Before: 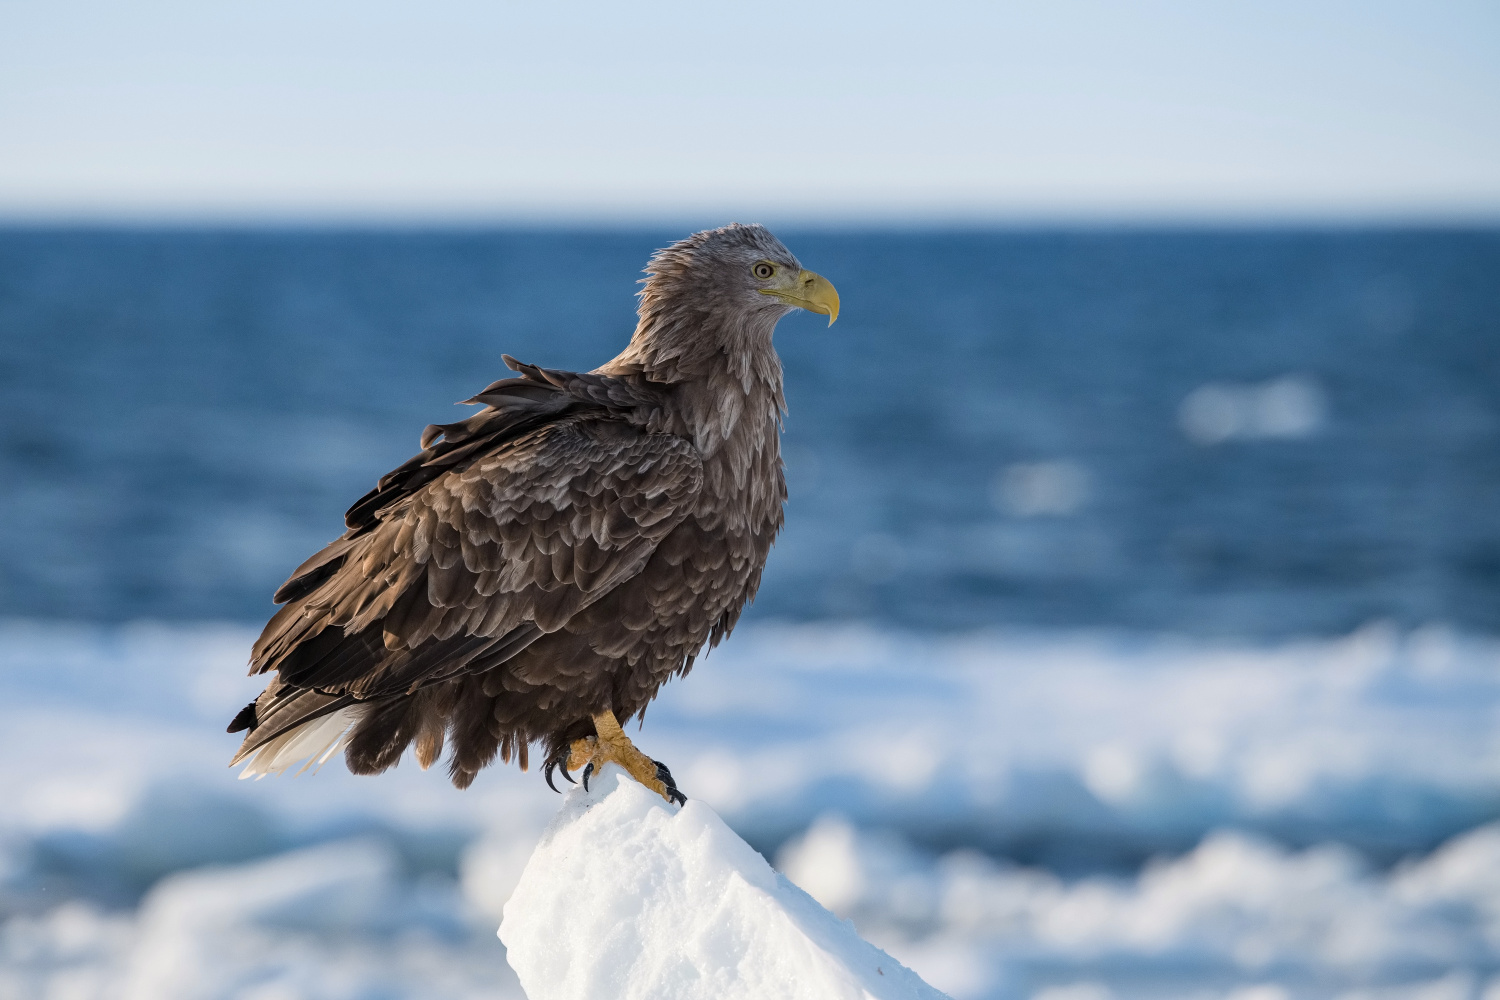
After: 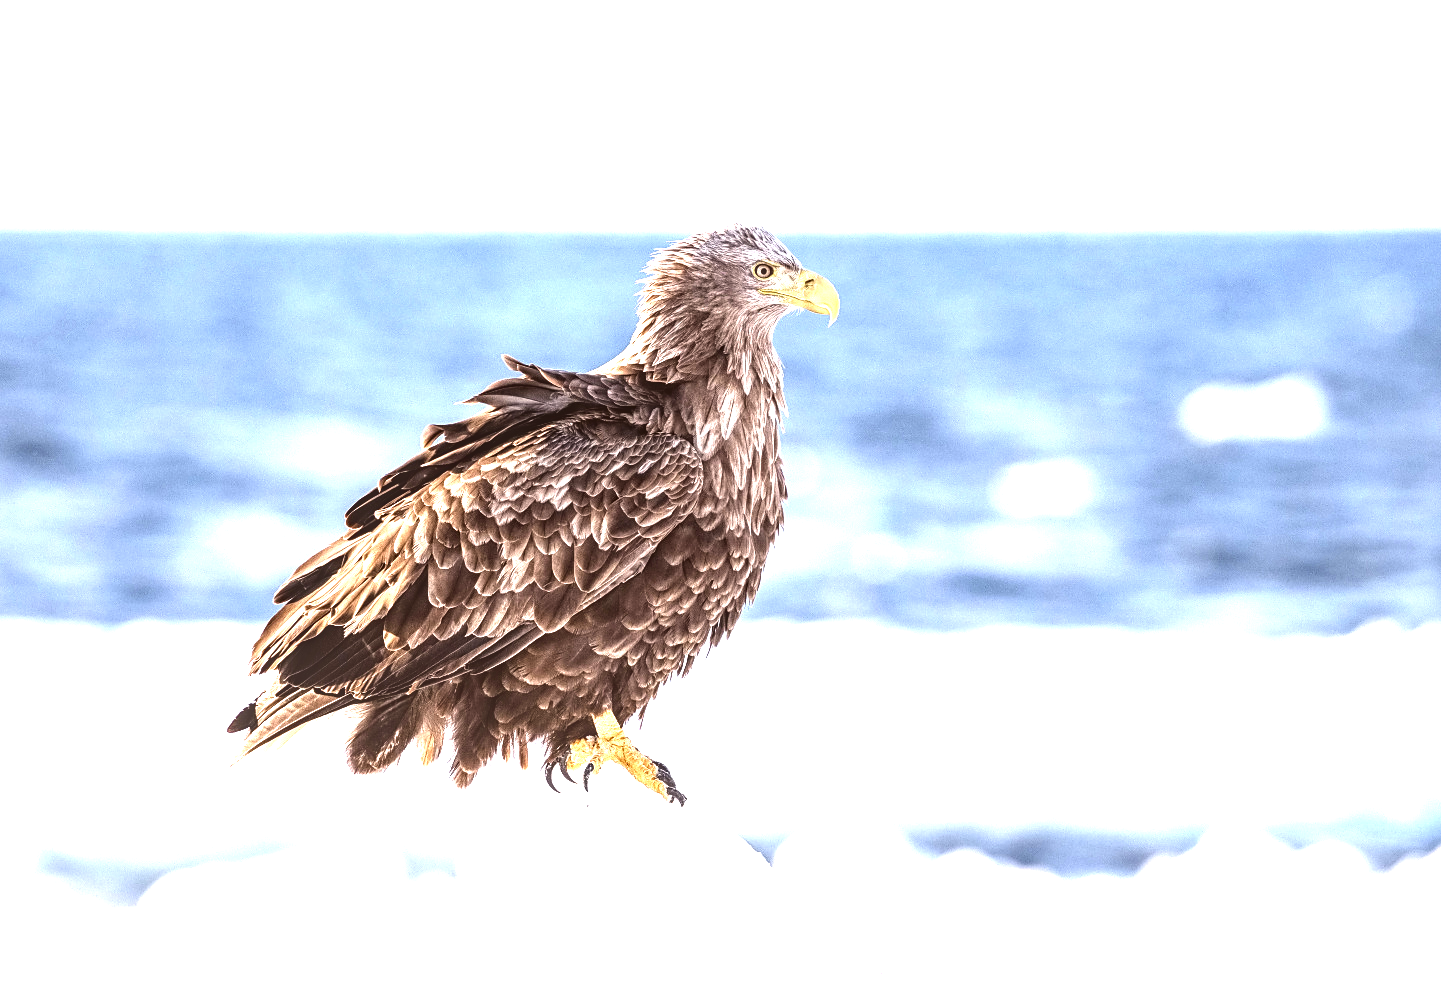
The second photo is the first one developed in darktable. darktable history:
color correction: highlights a* 10.18, highlights b* 9.67, shadows a* 9.18, shadows b* 7.82, saturation 0.796
crop: right 3.903%, bottom 0.049%
exposure: black level correction -0.002, exposure 1.358 EV, compensate exposure bias true, compensate highlight preservation false
sharpen: radius 1.838, amount 0.396, threshold 1.623
tone equalizer: -8 EV -1.12 EV, -7 EV -1.04 EV, -6 EV -0.881 EV, -5 EV -0.58 EV, -3 EV 0.587 EV, -2 EV 0.865 EV, -1 EV 1 EV, +0 EV 1.06 EV
contrast brightness saturation: contrast 0.128, brightness -0.225, saturation 0.137
local contrast: highlights 28%, detail 130%
